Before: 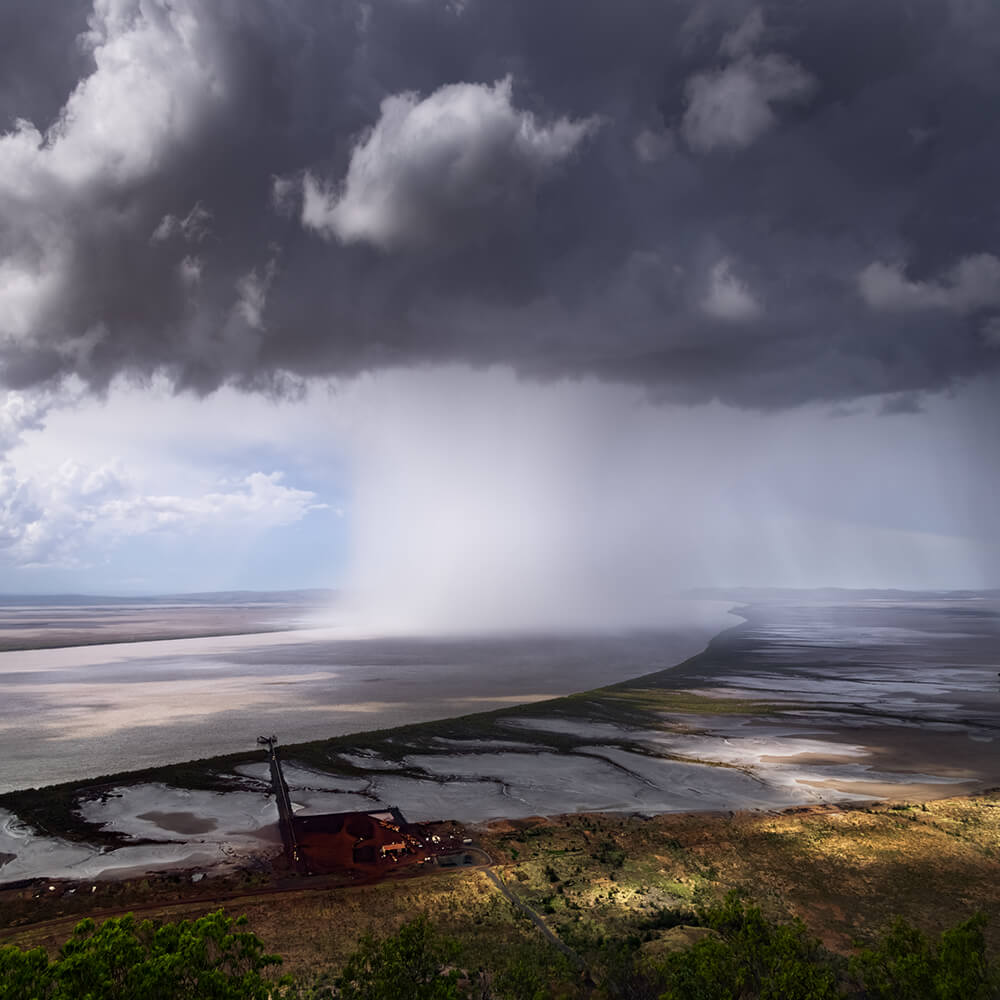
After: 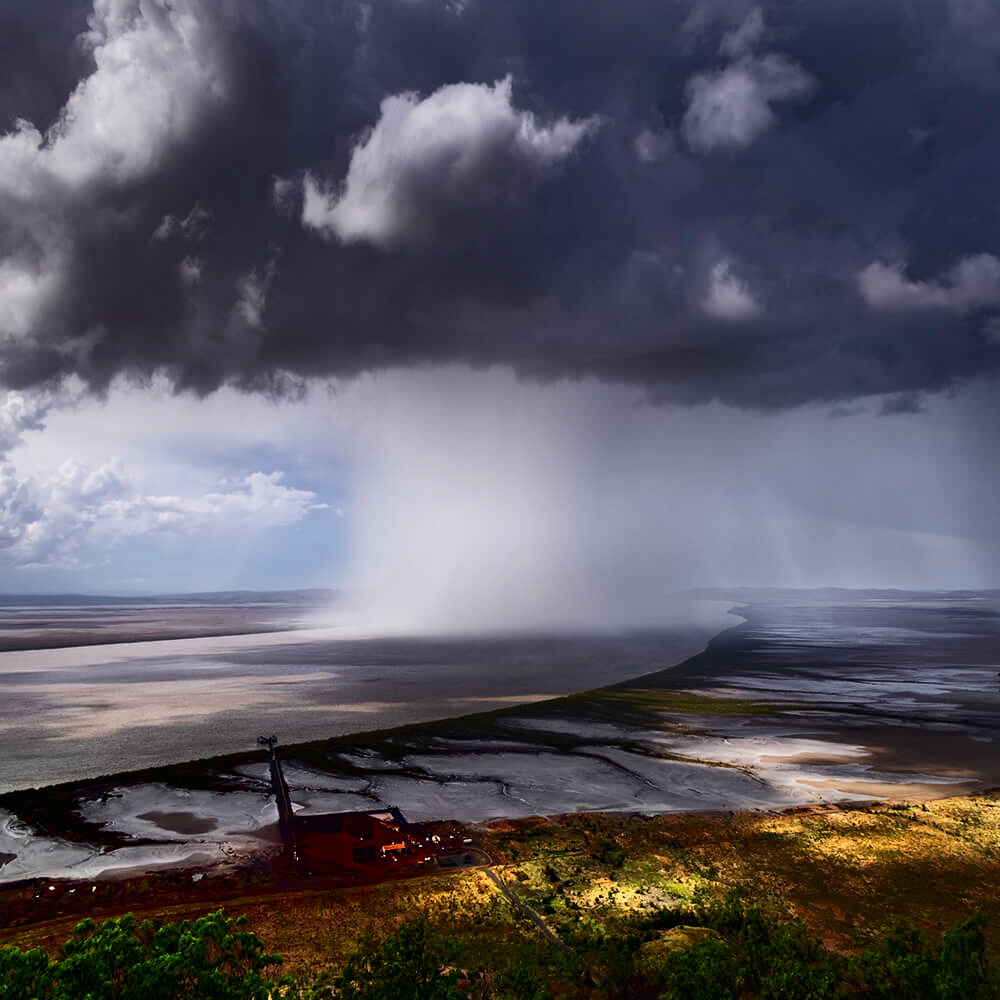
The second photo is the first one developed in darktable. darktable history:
shadows and highlights: shadows 60, soften with gaussian
contrast brightness saturation: contrast 0.1, brightness -0.26, saturation 0.14
